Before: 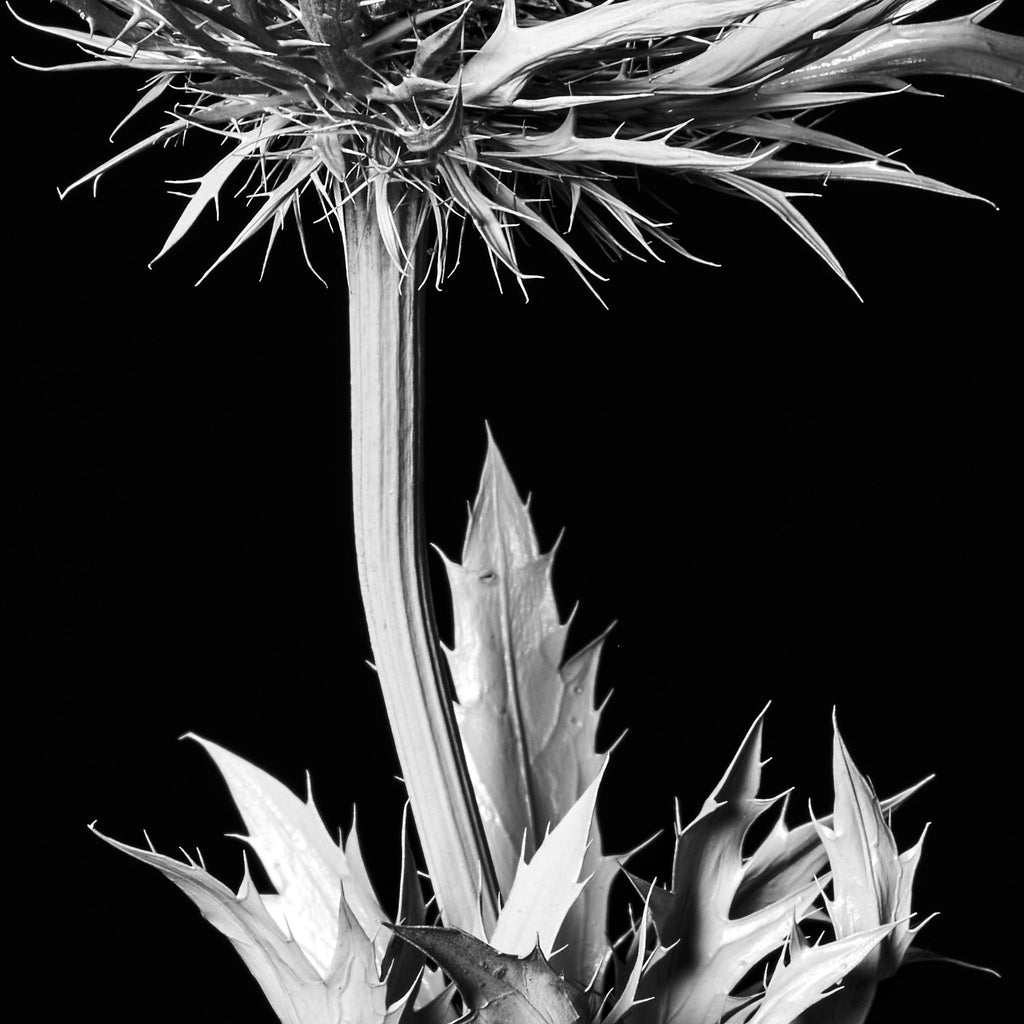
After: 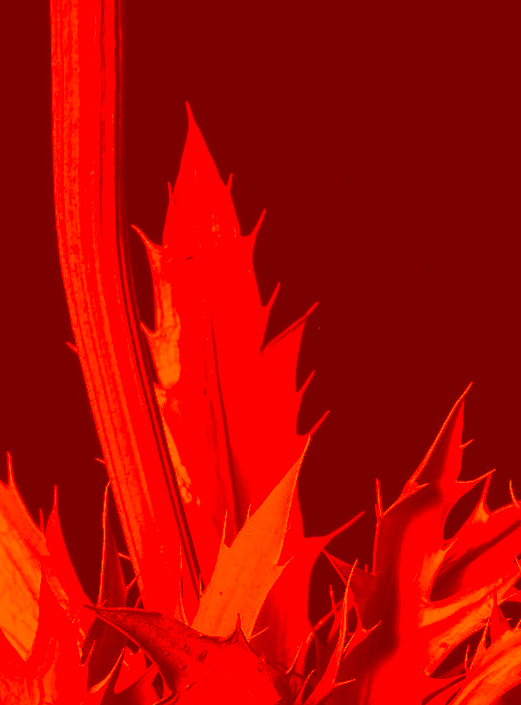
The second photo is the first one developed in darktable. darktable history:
color correction: highlights a* -39.68, highlights b* -40, shadows a* -40, shadows b* -40, saturation -3
crop and rotate: left 29.237%, top 31.152%, right 19.807%
